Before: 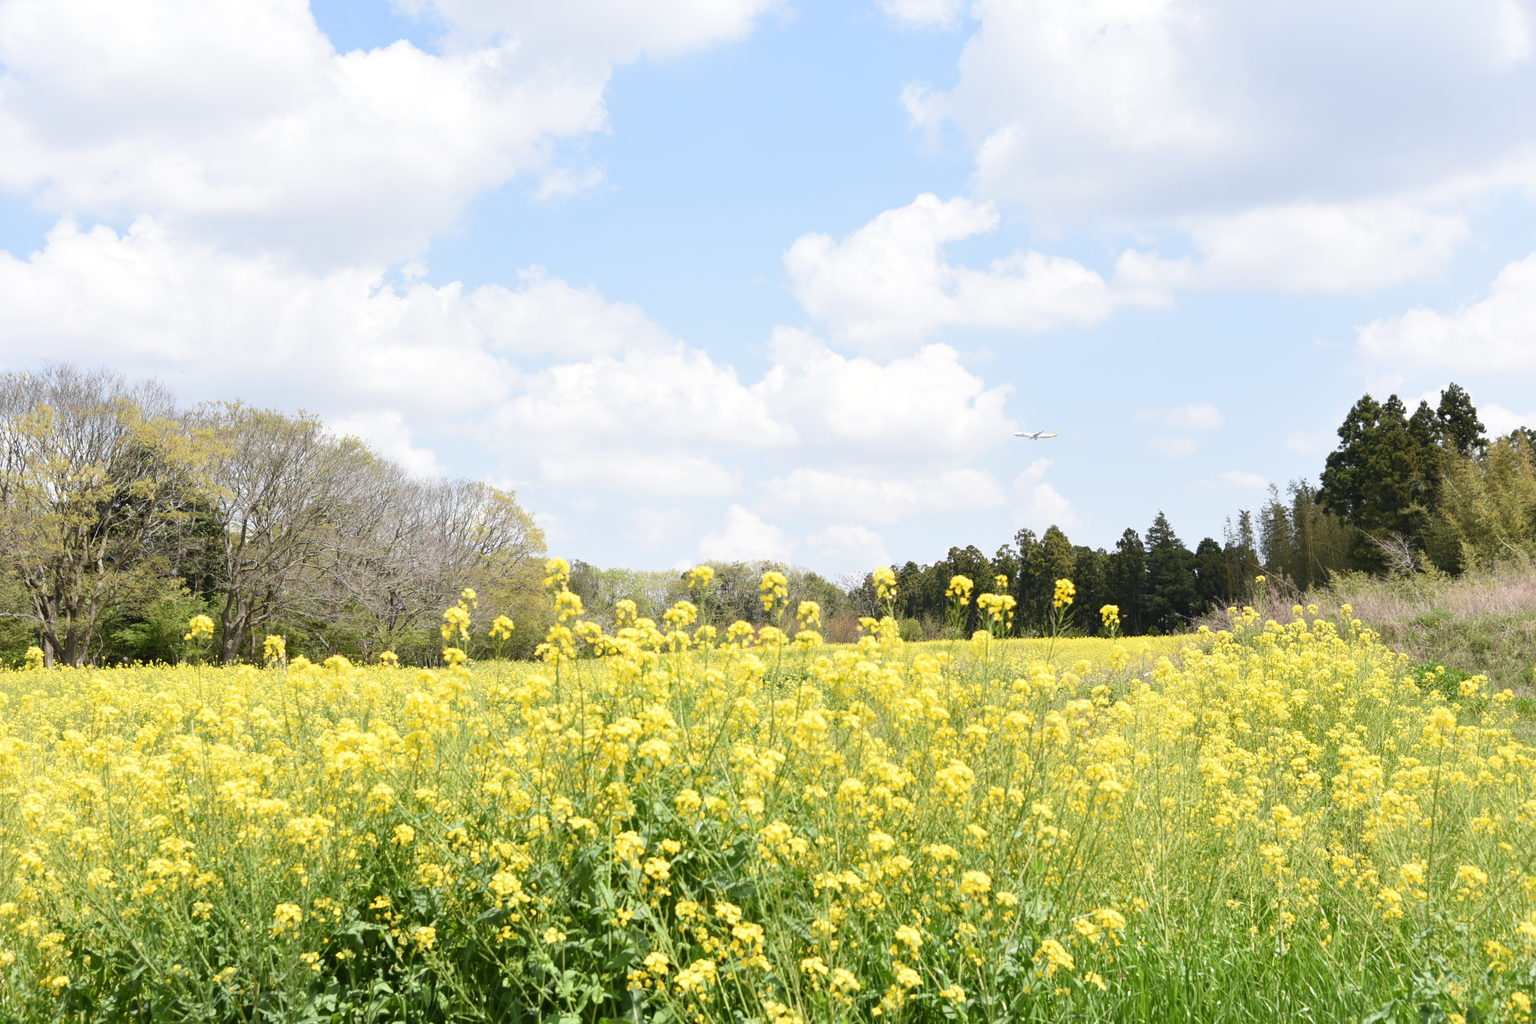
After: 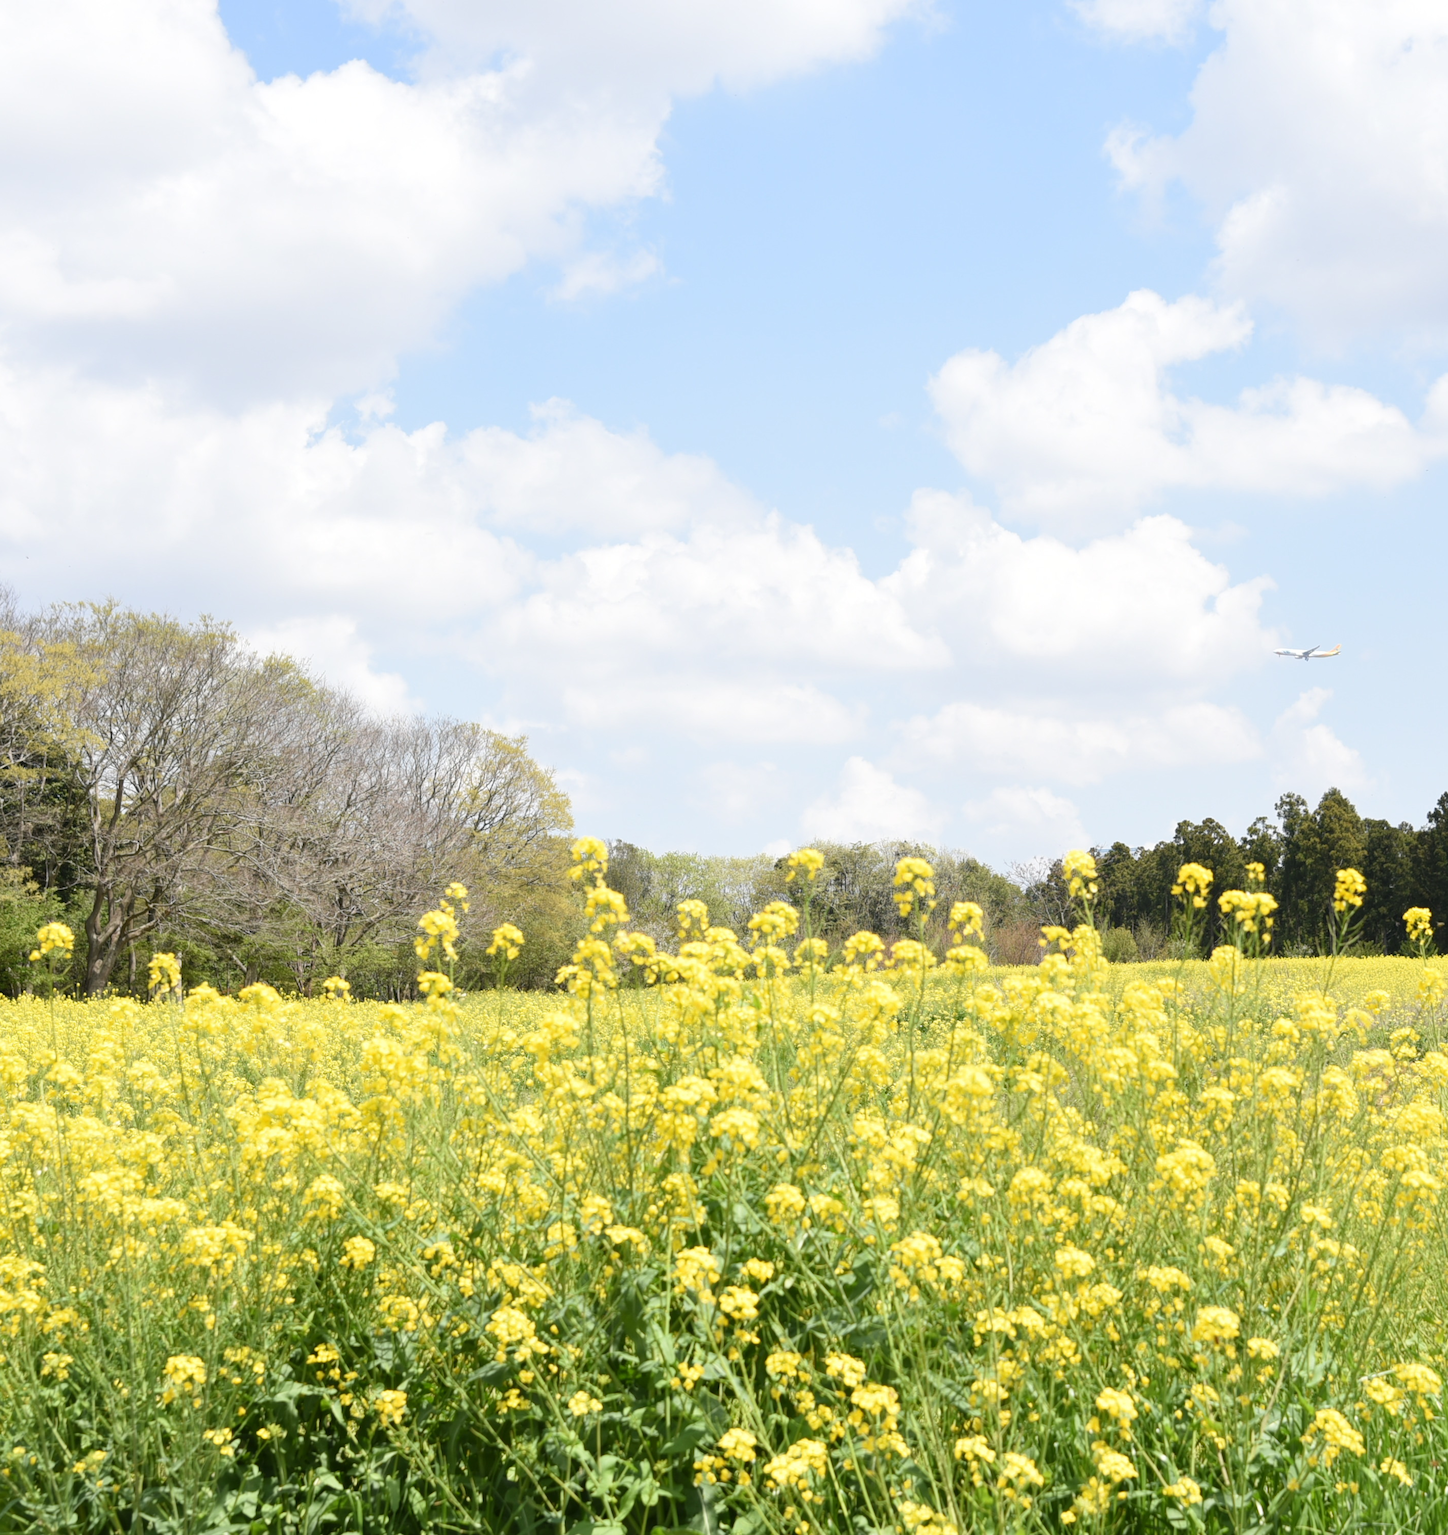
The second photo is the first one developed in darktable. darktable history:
crop: left 10.743%, right 26.4%
